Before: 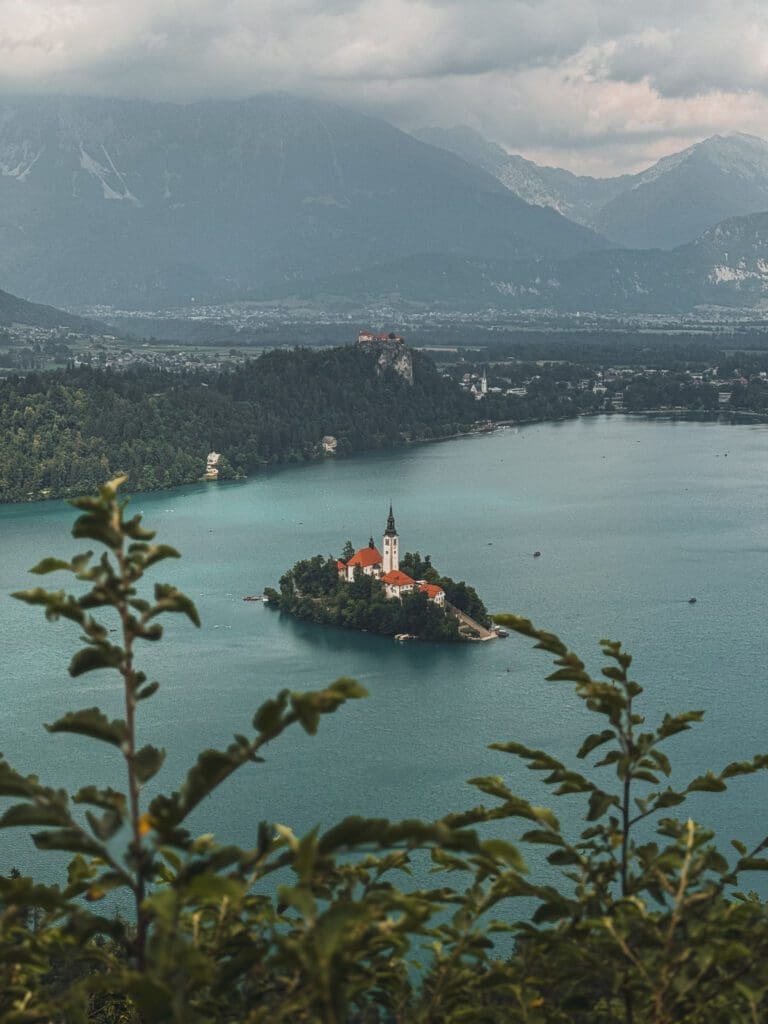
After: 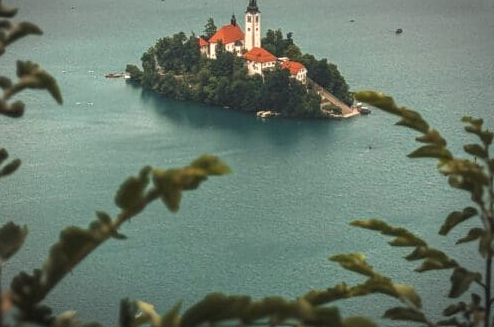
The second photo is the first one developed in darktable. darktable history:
exposure: black level correction 0.001, exposure 0.5 EV, compensate exposure bias true, compensate highlight preservation false
white balance: red 1.045, blue 0.932
vignetting: automatic ratio true
crop: left 18.091%, top 51.13%, right 17.525%, bottom 16.85%
